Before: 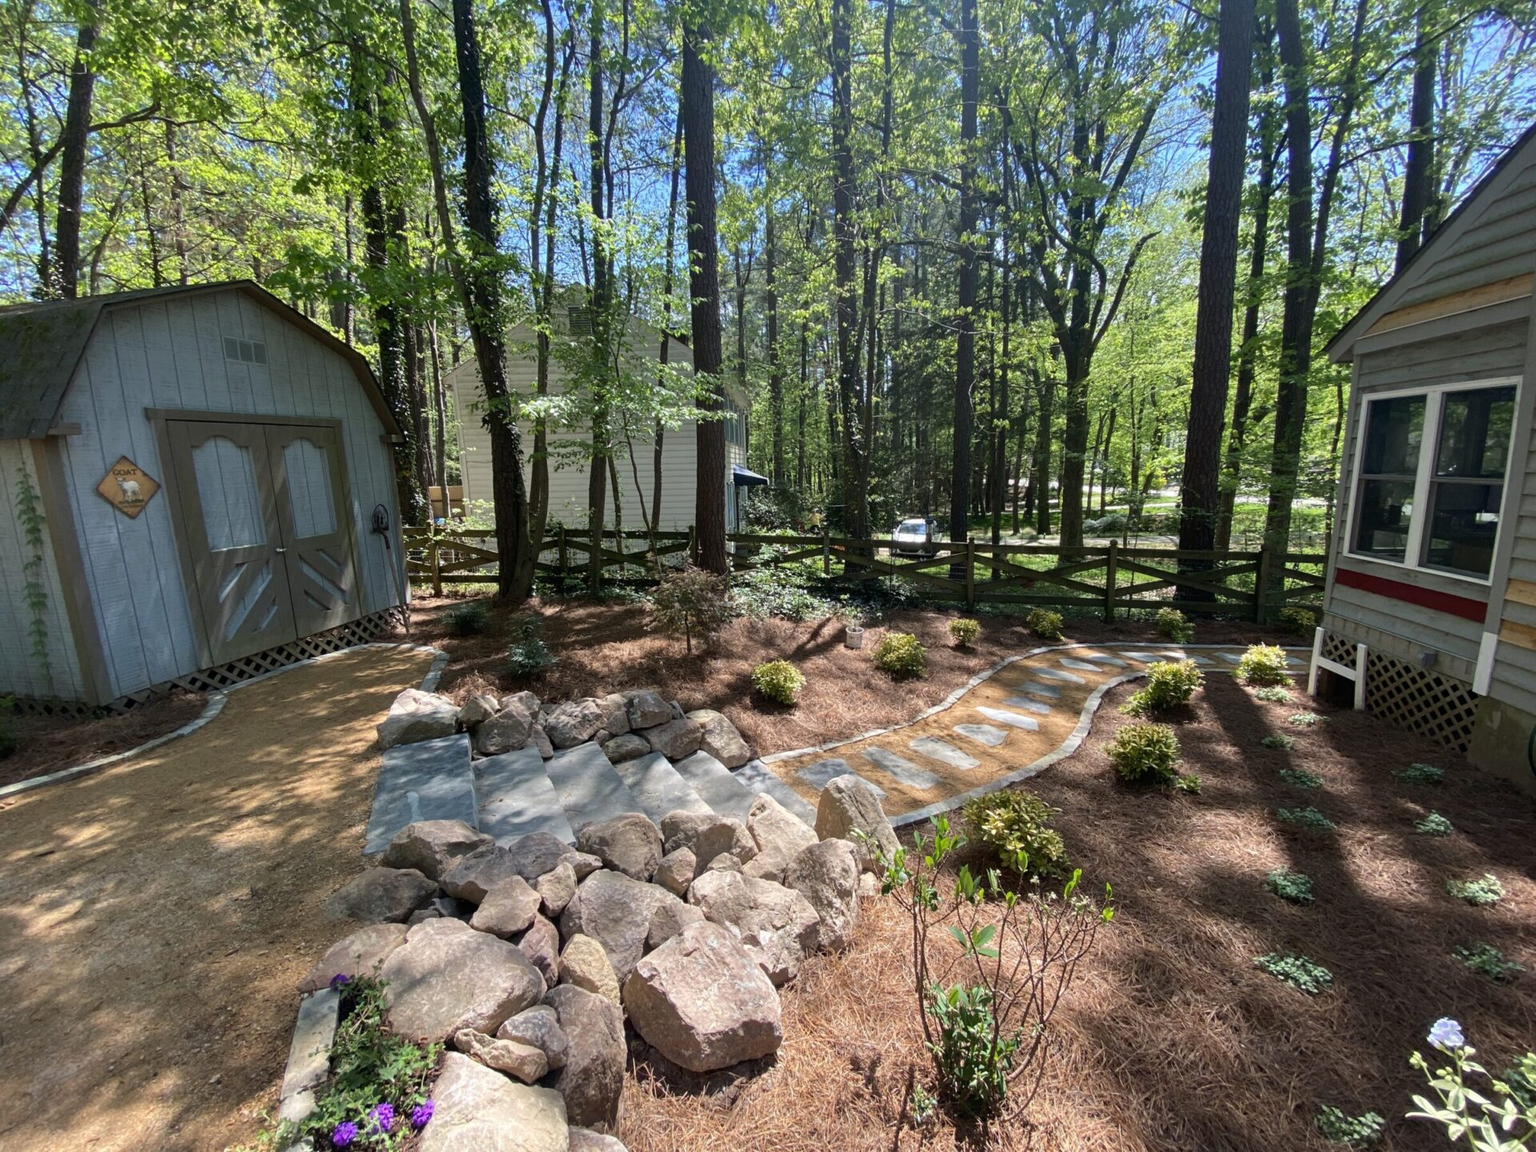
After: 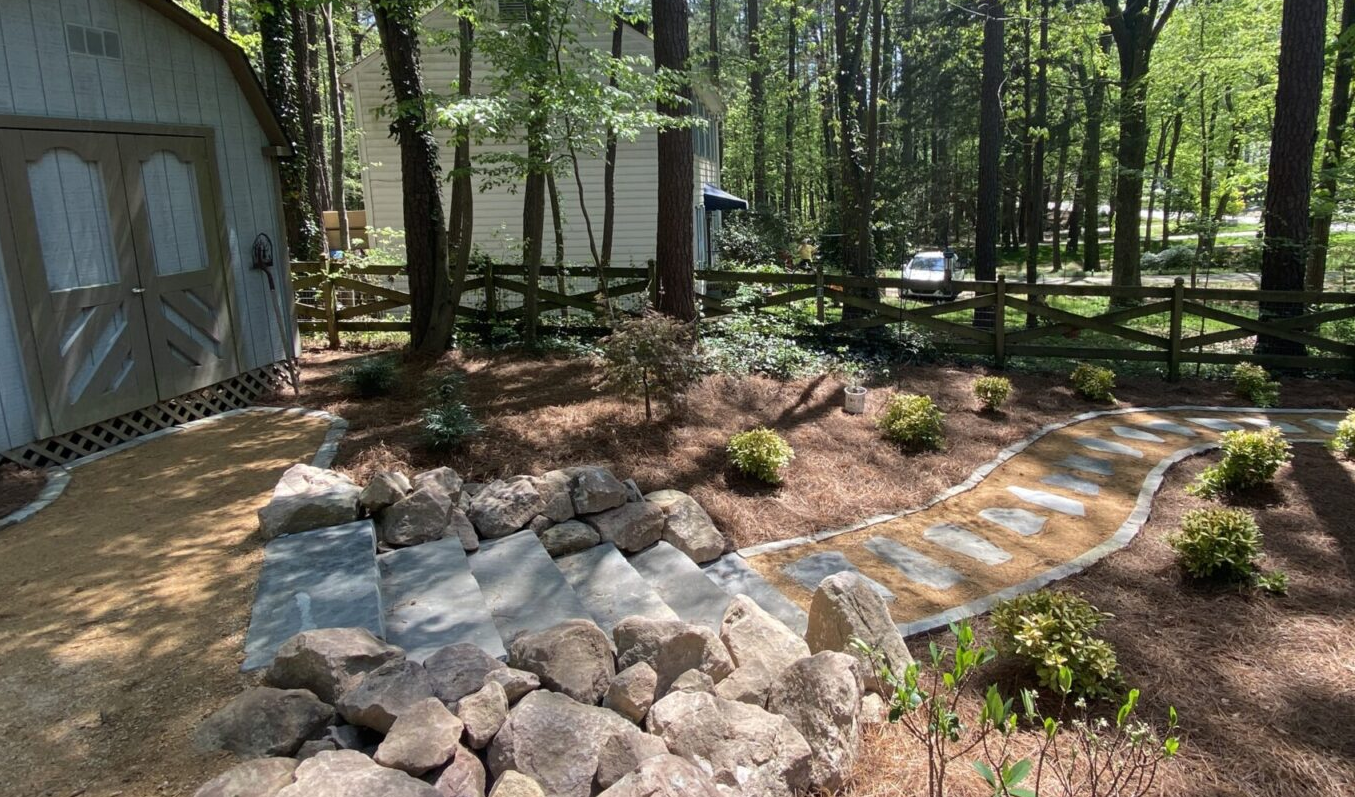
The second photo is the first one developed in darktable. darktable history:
crop: left 11.123%, top 27.61%, right 18.3%, bottom 17.034%
white balance: red 1, blue 1
